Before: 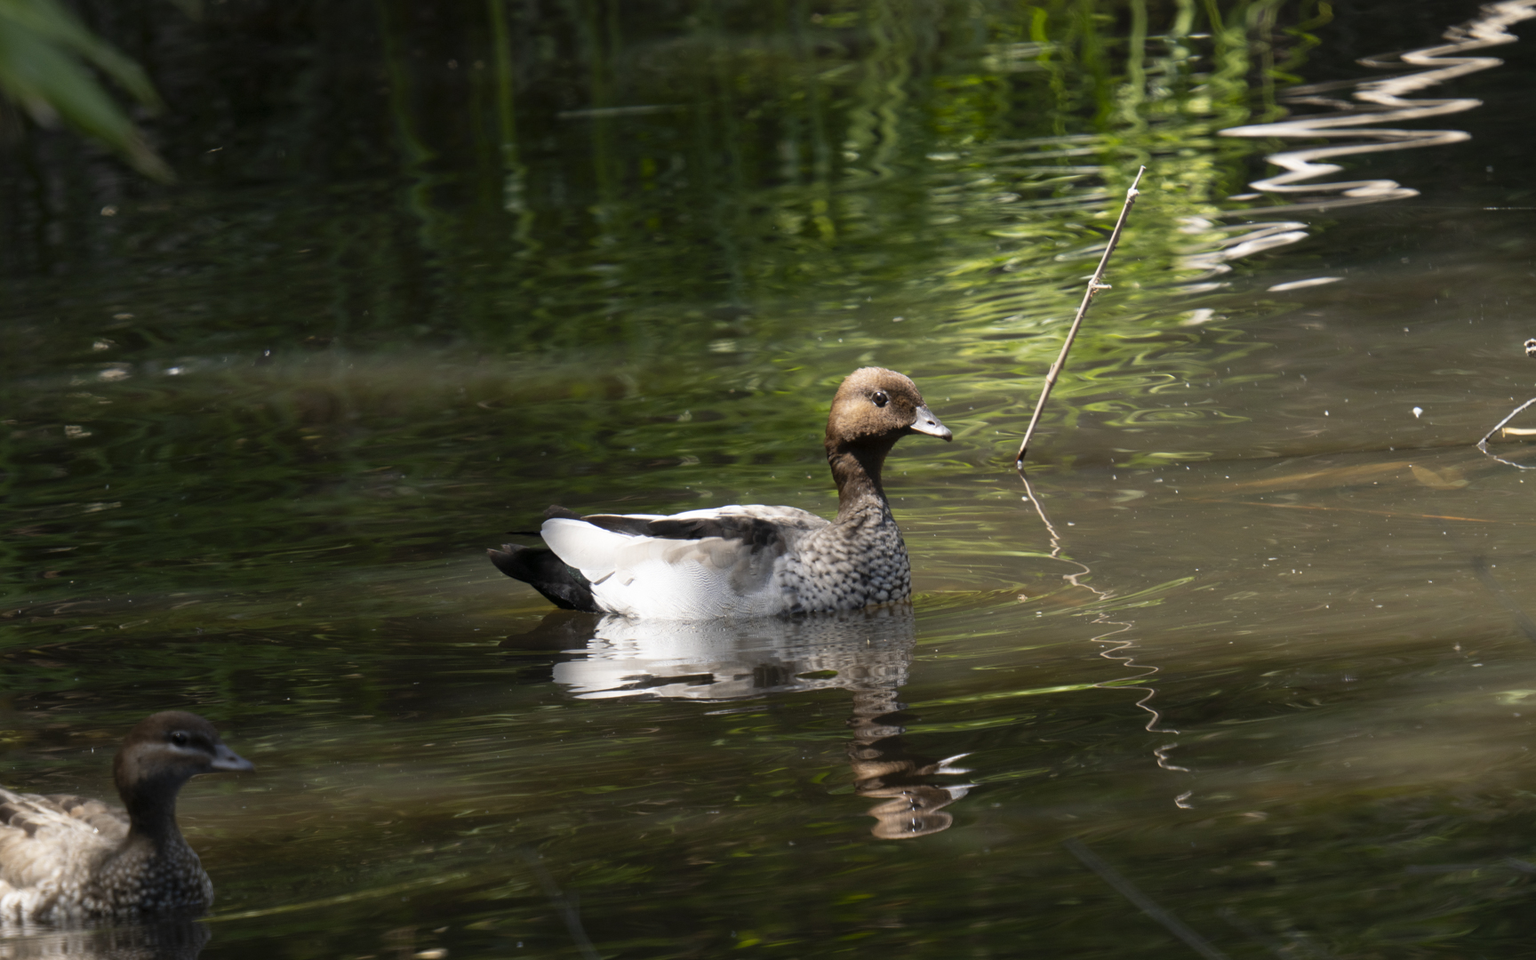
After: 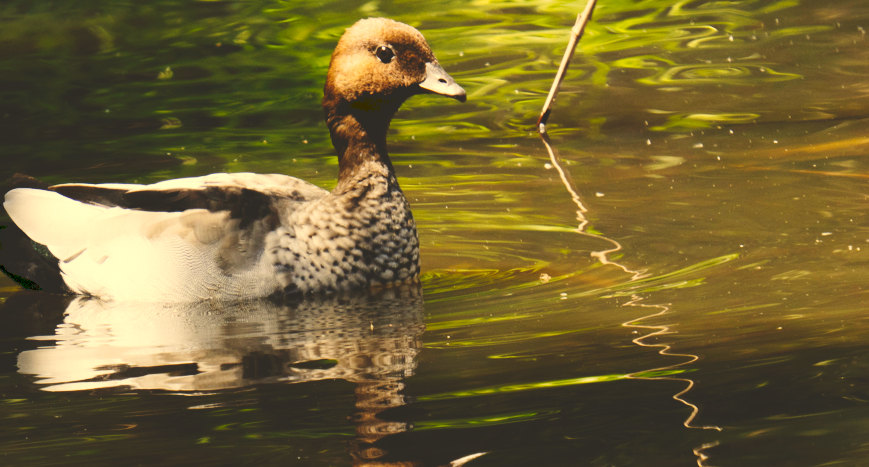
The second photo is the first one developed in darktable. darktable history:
white balance: red 1.045, blue 0.932
tone curve: curves: ch0 [(0, 0) (0.003, 0.172) (0.011, 0.177) (0.025, 0.177) (0.044, 0.177) (0.069, 0.178) (0.1, 0.181) (0.136, 0.19) (0.177, 0.208) (0.224, 0.226) (0.277, 0.274) (0.335, 0.338) (0.399, 0.43) (0.468, 0.535) (0.543, 0.635) (0.623, 0.726) (0.709, 0.815) (0.801, 0.882) (0.898, 0.936) (1, 1)], preserve colors none
crop: left 35.03%, top 36.625%, right 14.663%, bottom 20.057%
contrast brightness saturation: contrast 0.08, saturation 0.02
exposure: exposure 0.081 EV, compensate highlight preservation false
color correction: highlights a* 2.72, highlights b* 22.8
